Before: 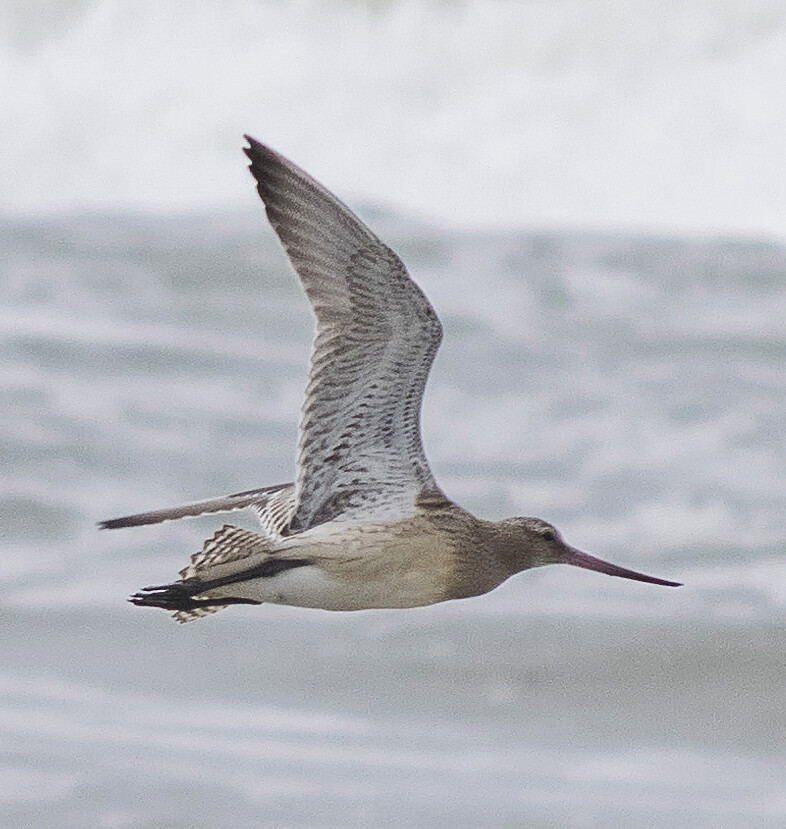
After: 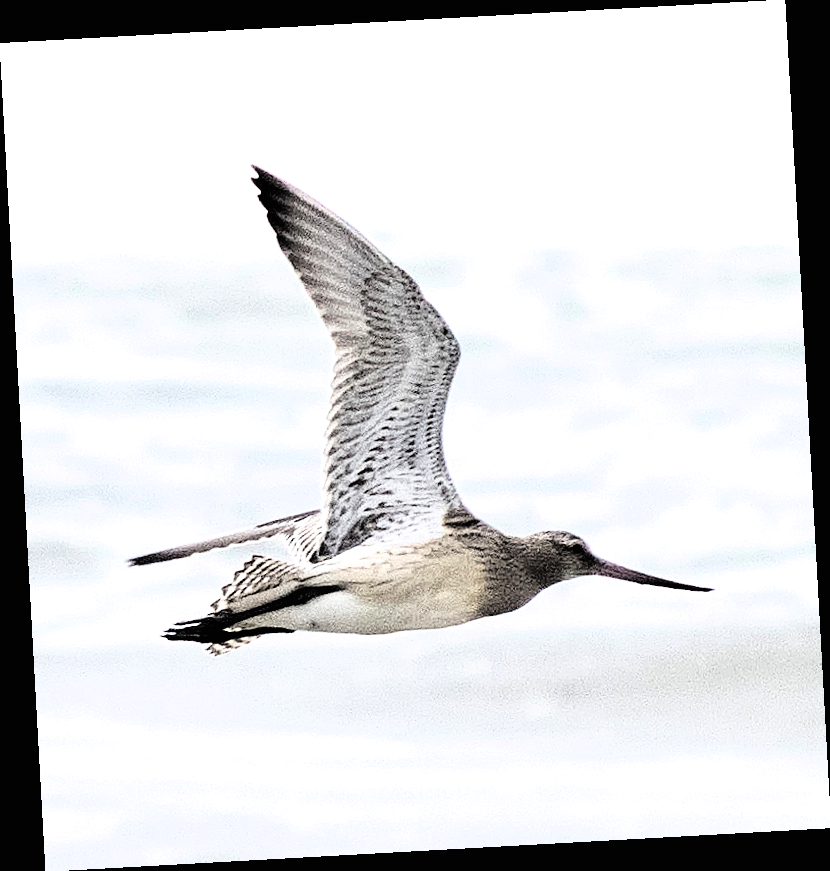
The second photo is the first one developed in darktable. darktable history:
rotate and perspective: rotation -3.18°, automatic cropping off
tone equalizer: -8 EV -1.08 EV, -7 EV -1.01 EV, -6 EV -0.867 EV, -5 EV -0.578 EV, -3 EV 0.578 EV, -2 EV 0.867 EV, -1 EV 1.01 EV, +0 EV 1.08 EV, edges refinement/feathering 500, mask exposure compensation -1.57 EV, preserve details no
filmic rgb: black relative exposure -3.64 EV, white relative exposure 2.44 EV, hardness 3.29
contrast brightness saturation: brightness 0.15
